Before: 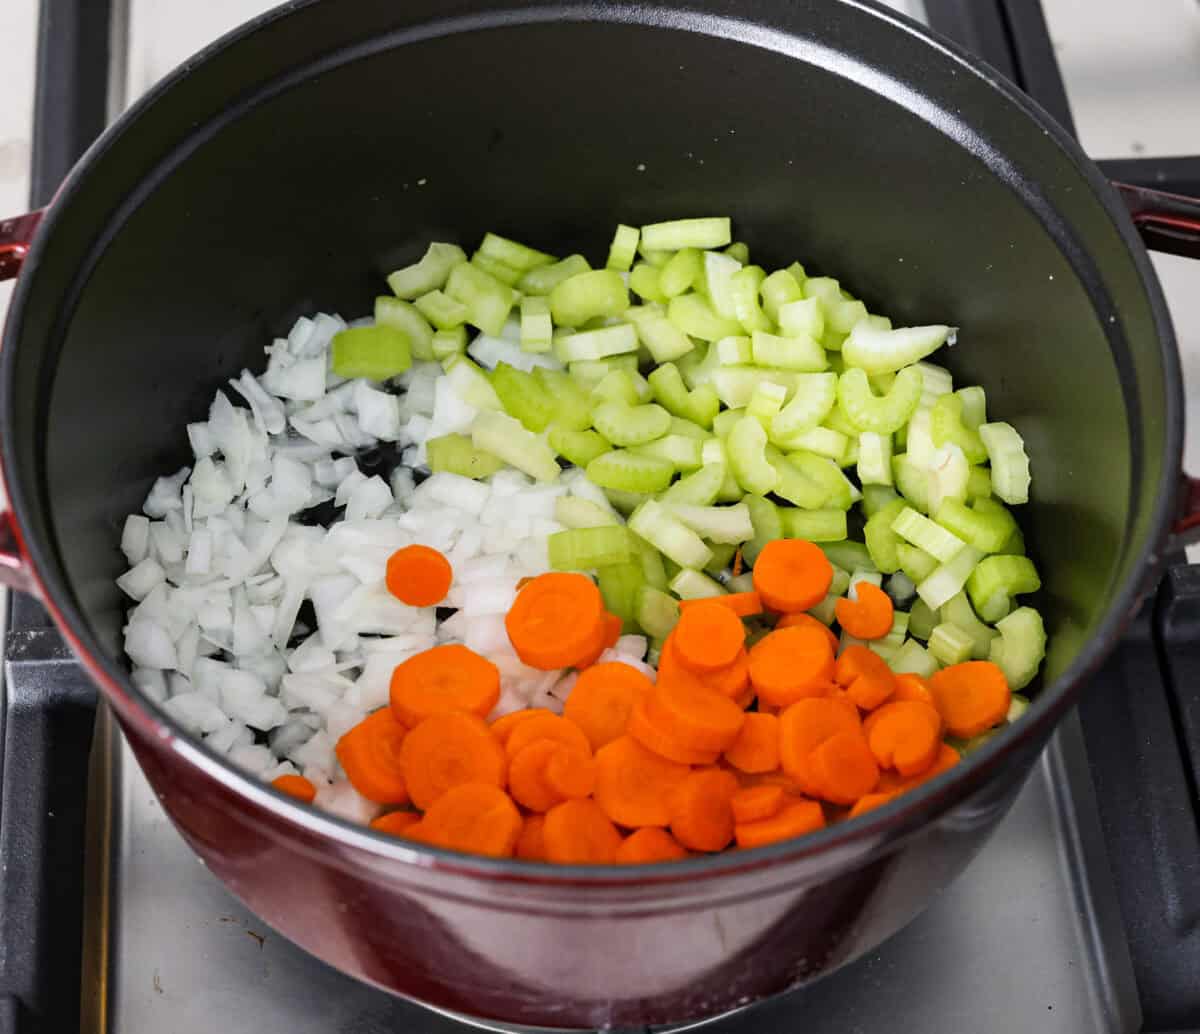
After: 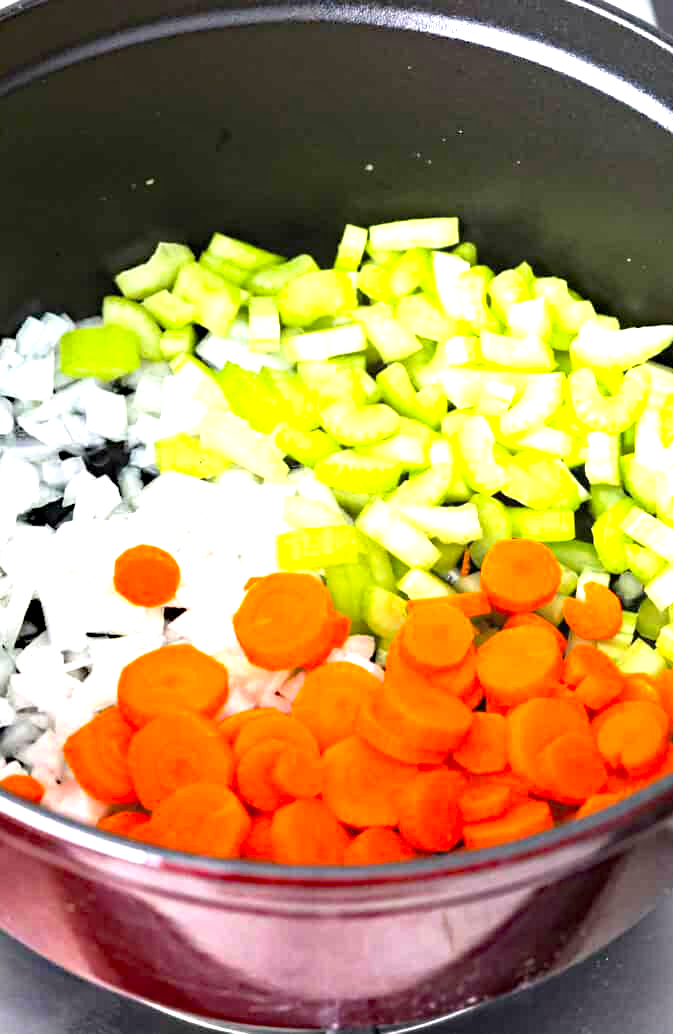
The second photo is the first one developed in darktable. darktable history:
haze removal: strength 0.255, distance 0.249, compatibility mode true, adaptive false
crop and rotate: left 22.687%, right 21.164%
exposure: black level correction 0, exposure 1.385 EV, compensate exposure bias true, compensate highlight preservation false
